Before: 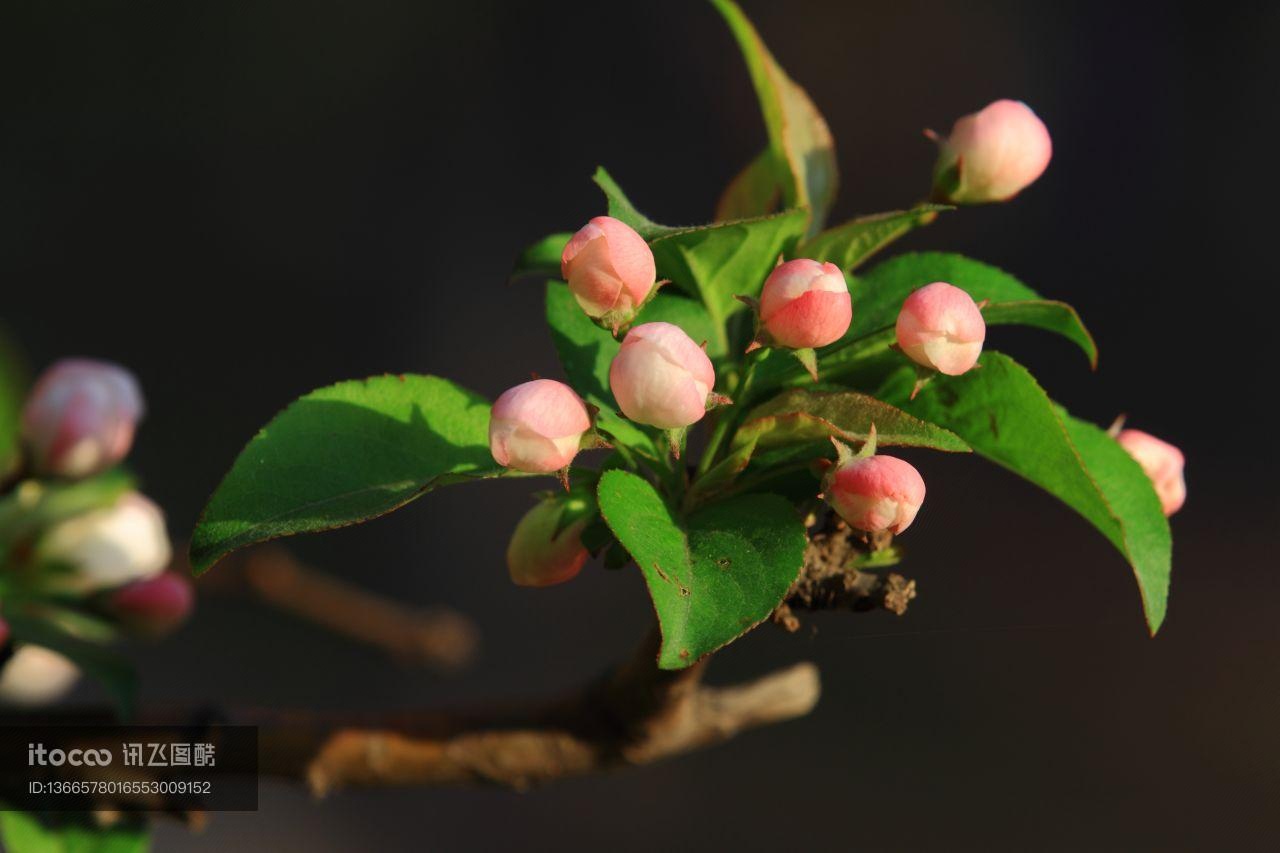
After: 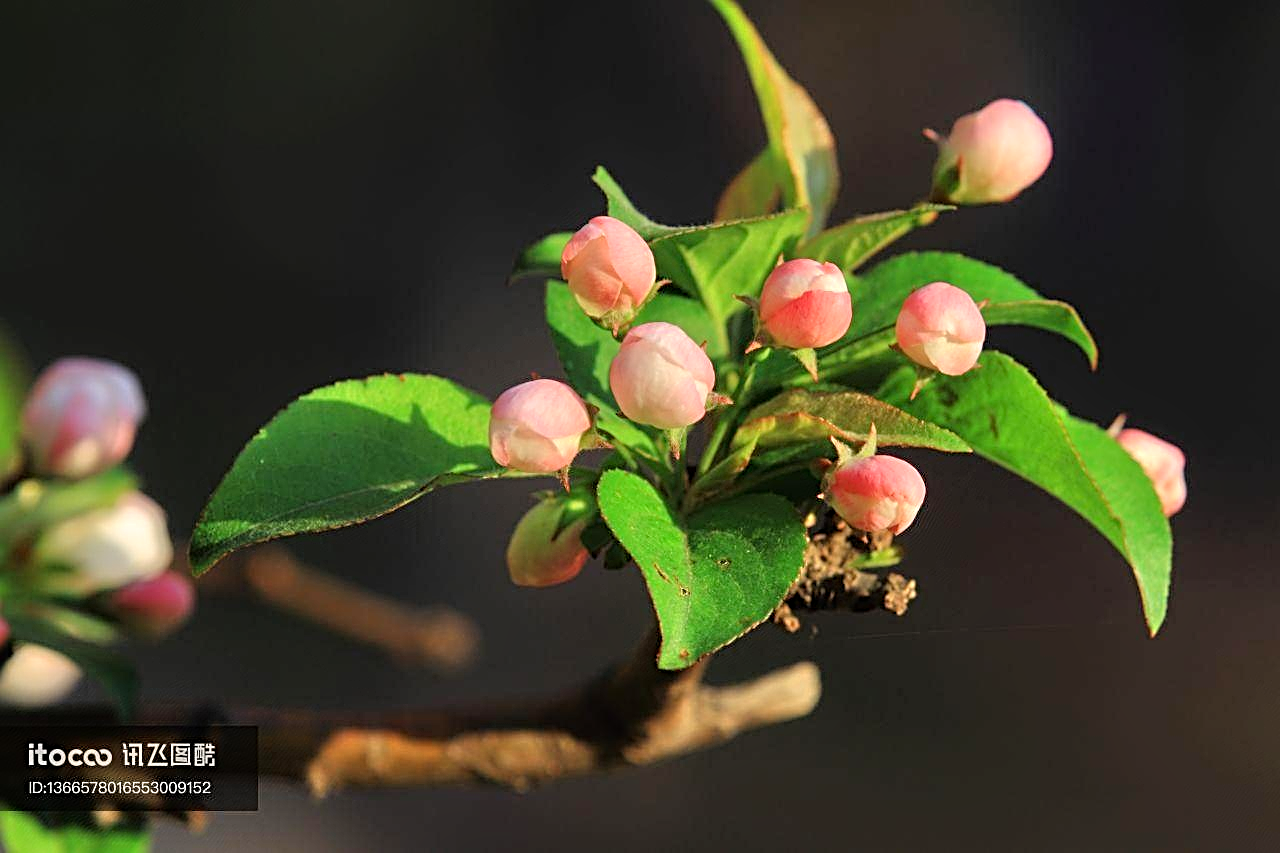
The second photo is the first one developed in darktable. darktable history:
tone equalizer: -7 EV 0.15 EV, -6 EV 0.6 EV, -5 EV 1.15 EV, -4 EV 1.33 EV, -3 EV 1.15 EV, -2 EV 0.6 EV, -1 EV 0.15 EV, mask exposure compensation -0.5 EV
sharpen: radius 2.817, amount 0.715
